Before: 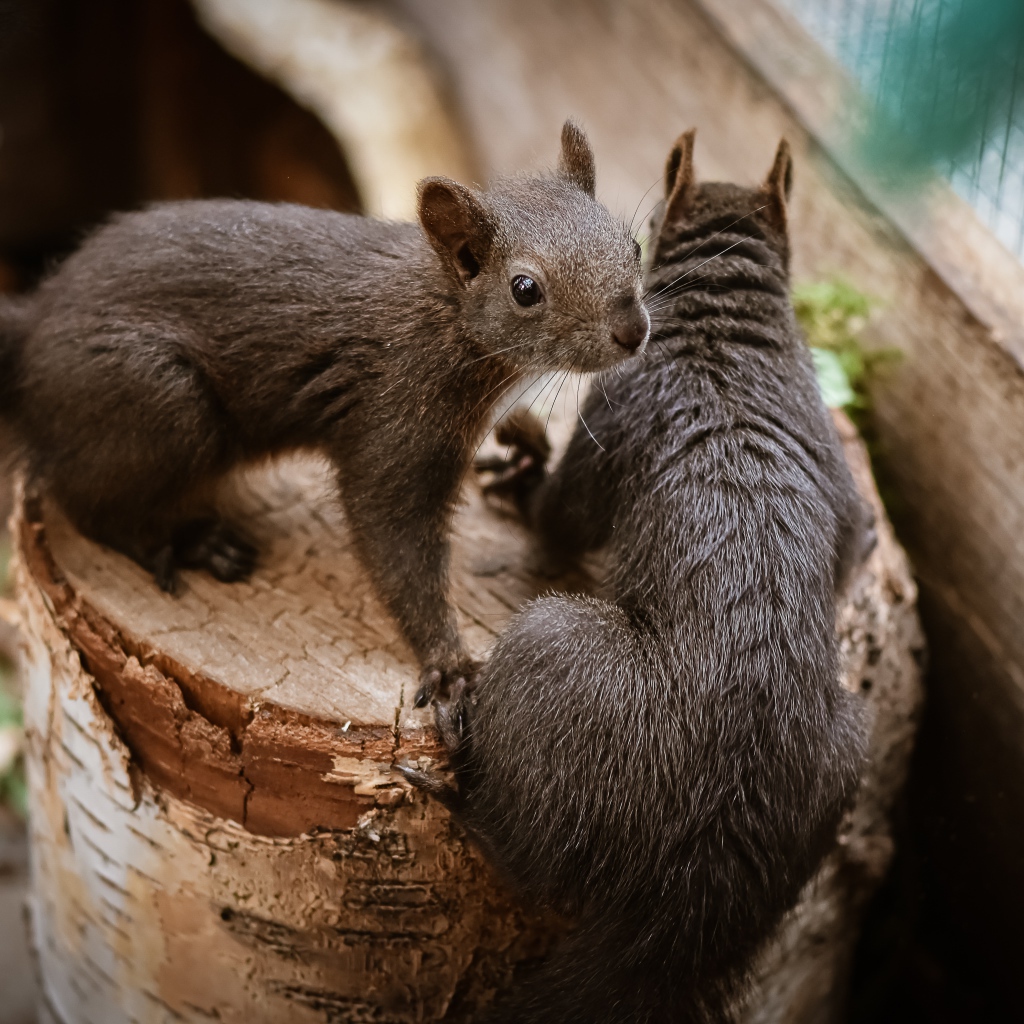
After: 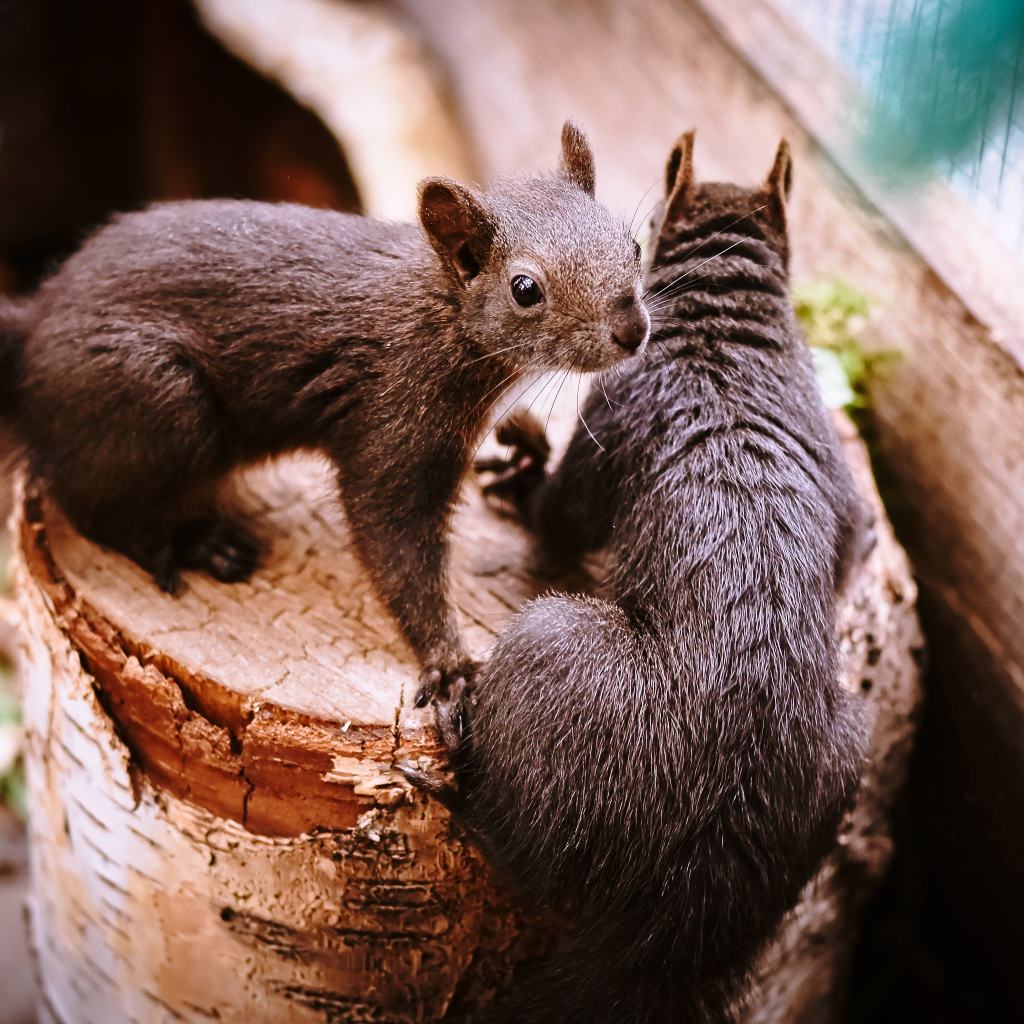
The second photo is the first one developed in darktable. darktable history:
exposure: exposure -0.157 EV, compensate highlight preservation false
base curve: curves: ch0 [(0, 0) (0.028, 0.03) (0.121, 0.232) (0.46, 0.748) (0.859, 0.968) (1, 1)], preserve colors none
white balance: red 1.066, blue 1.119
